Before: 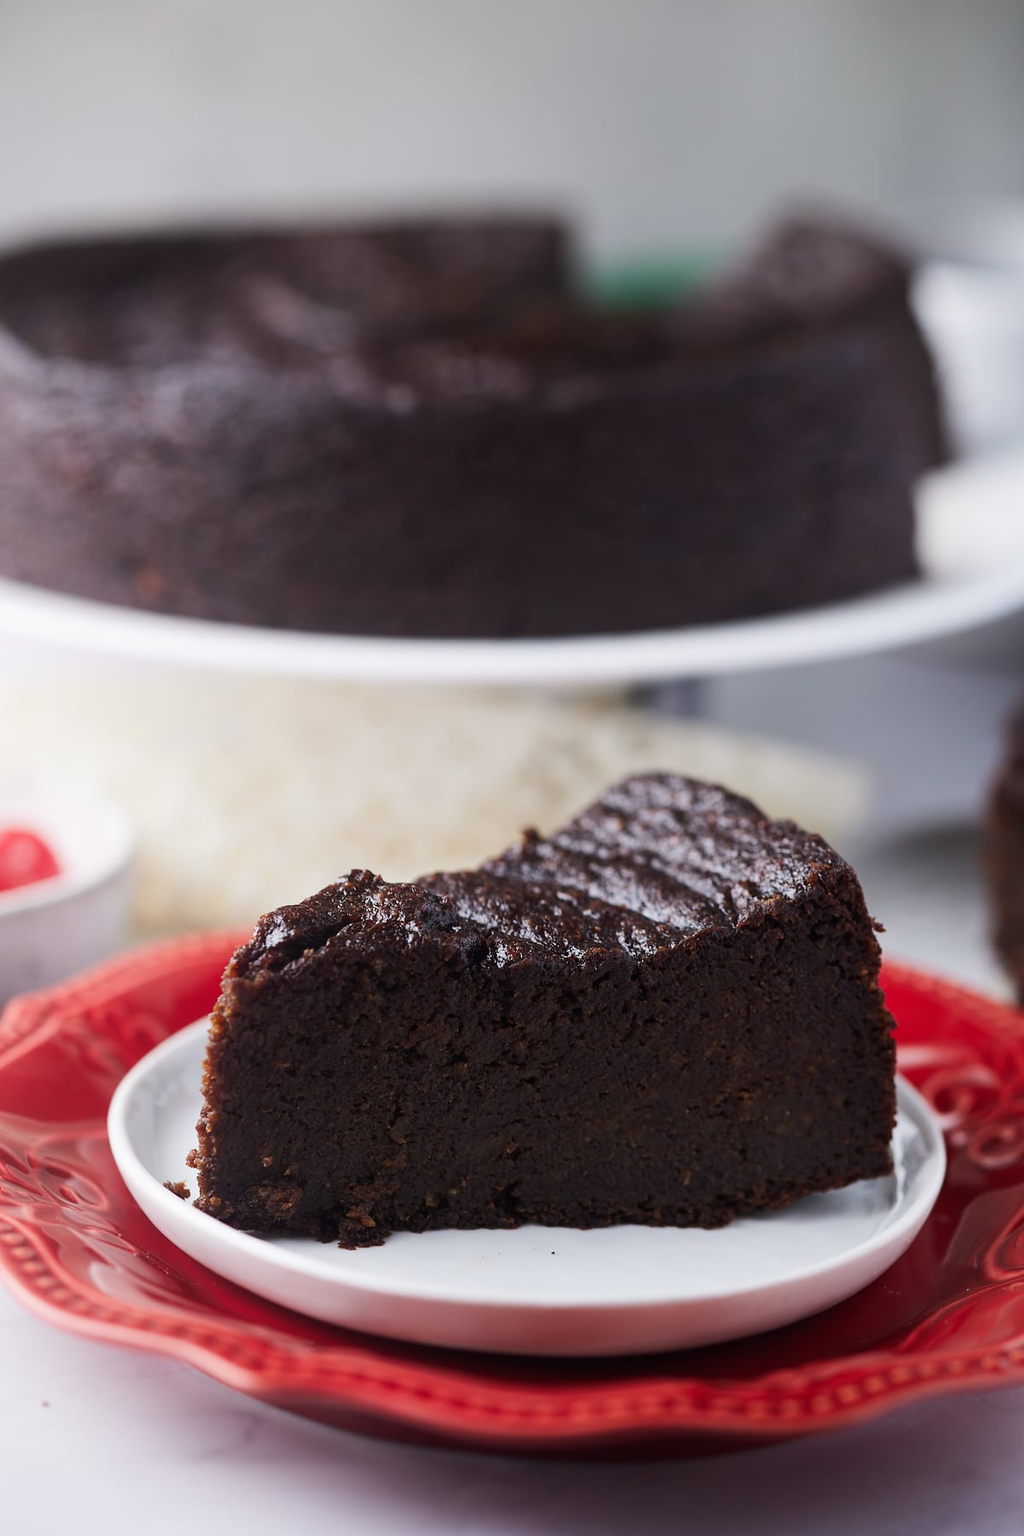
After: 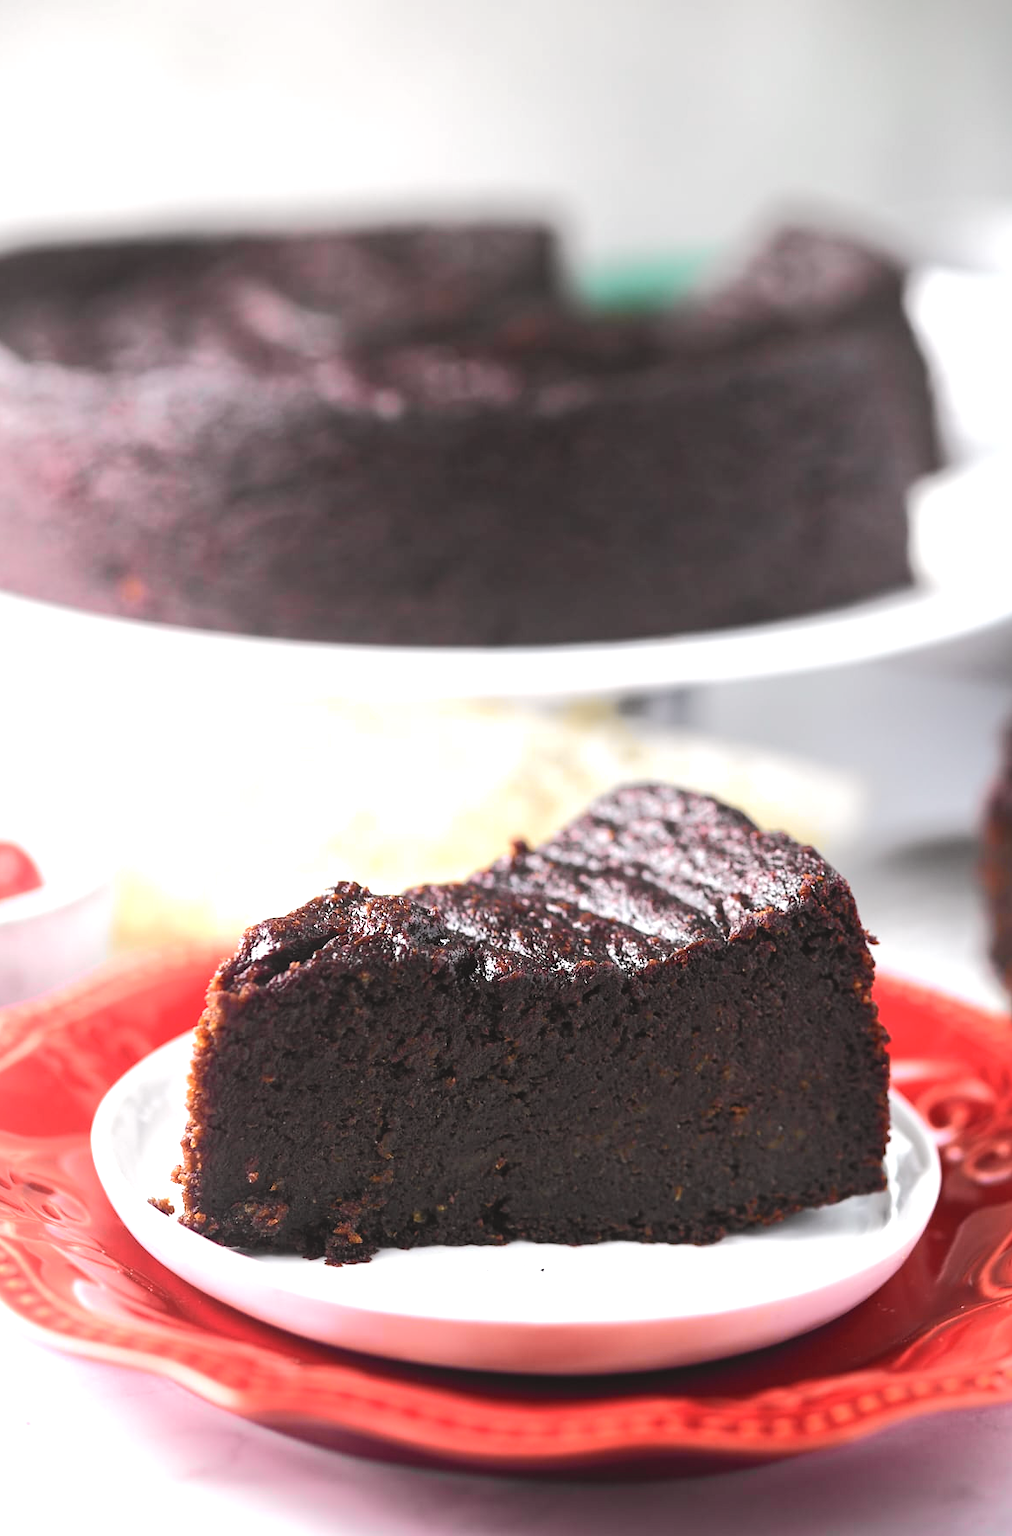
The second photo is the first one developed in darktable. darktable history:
crop and rotate: left 1.774%, right 0.633%, bottom 1.28%
exposure: black level correction -0.005, exposure 1.002 EV, compensate highlight preservation false
tone curve: curves: ch0 [(0, 0.019) (0.066, 0.054) (0.184, 0.184) (0.369, 0.417) (0.501, 0.586) (0.617, 0.71) (0.743, 0.787) (0.997, 0.997)]; ch1 [(0, 0) (0.187, 0.156) (0.388, 0.372) (0.437, 0.428) (0.474, 0.472) (0.499, 0.5) (0.521, 0.514) (0.548, 0.567) (0.6, 0.629) (0.82, 0.831) (1, 1)]; ch2 [(0, 0) (0.234, 0.227) (0.352, 0.372) (0.459, 0.484) (0.5, 0.505) (0.518, 0.516) (0.529, 0.541) (0.56, 0.594) (0.607, 0.644) (0.74, 0.771) (0.858, 0.873) (0.999, 0.994)], color space Lab, independent channels, preserve colors none
